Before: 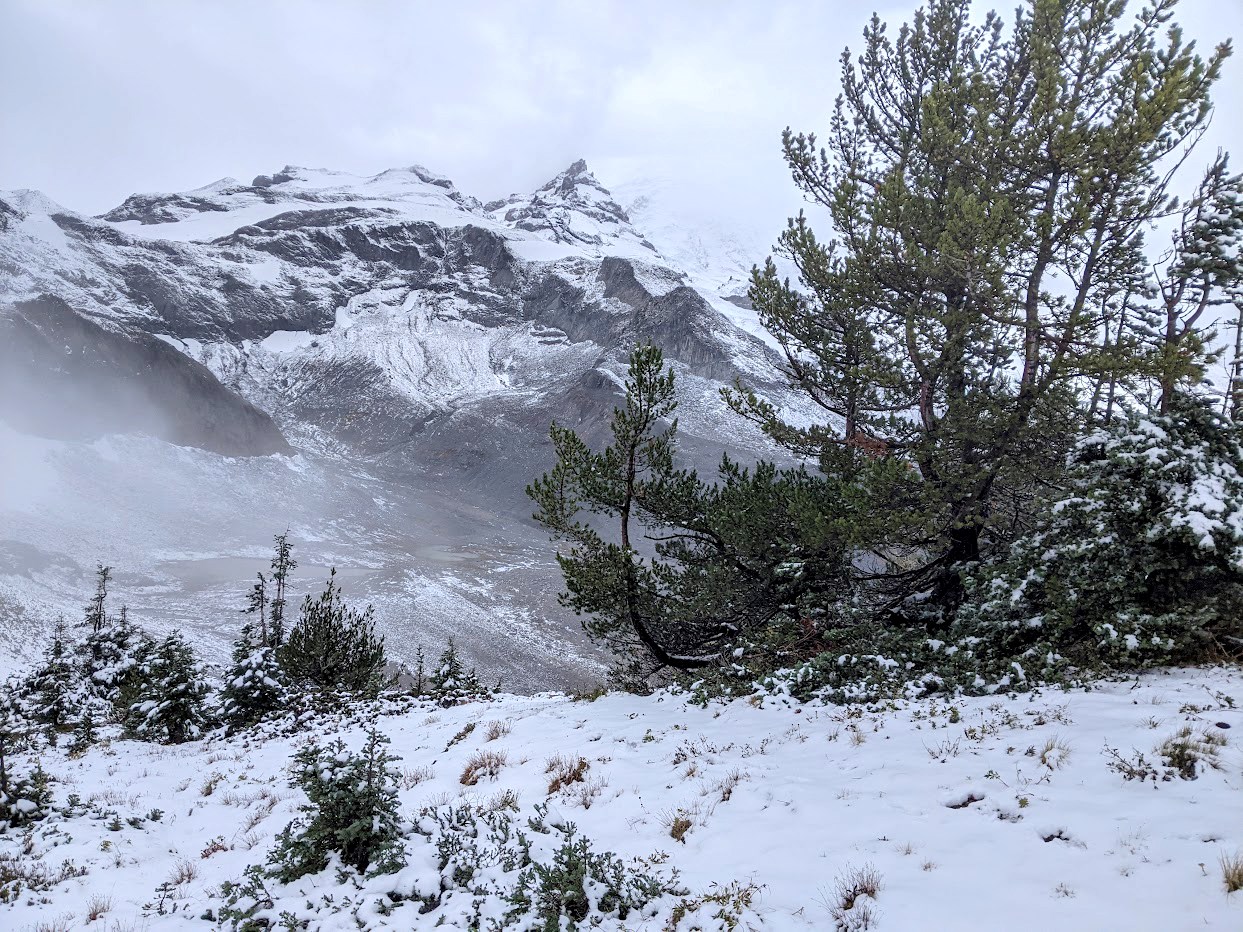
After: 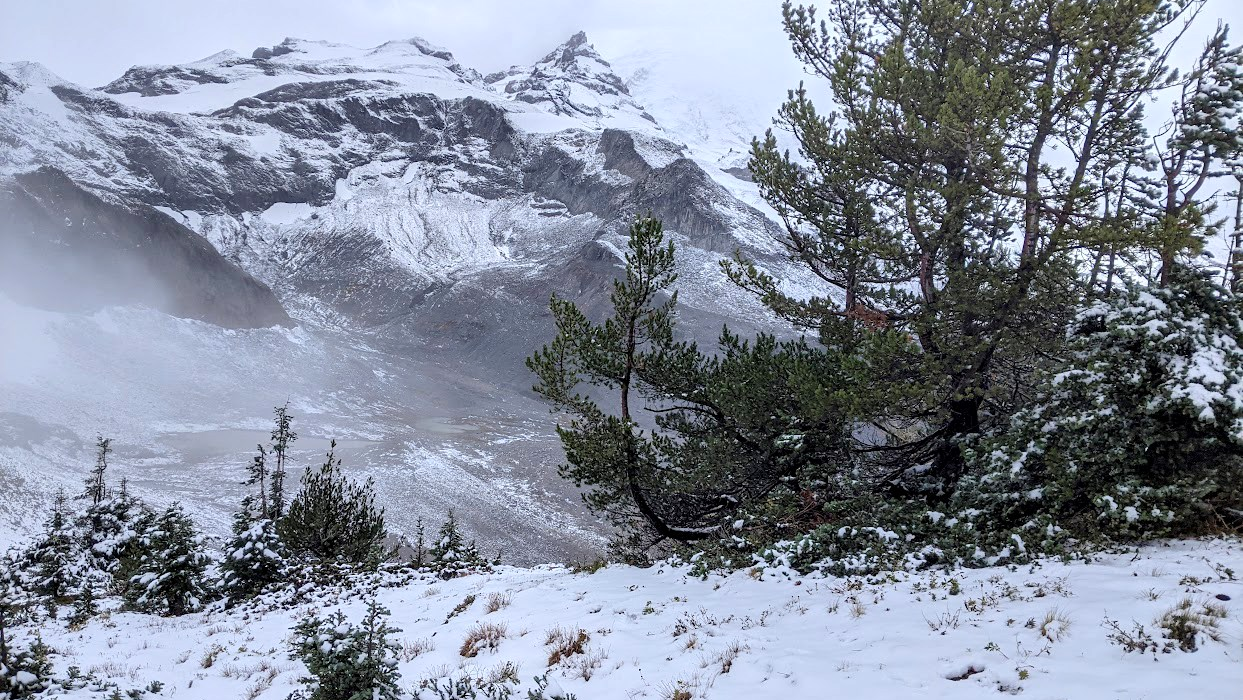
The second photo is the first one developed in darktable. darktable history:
contrast brightness saturation: contrast 0.043, saturation 0.074
crop: top 13.833%, bottom 11.015%
